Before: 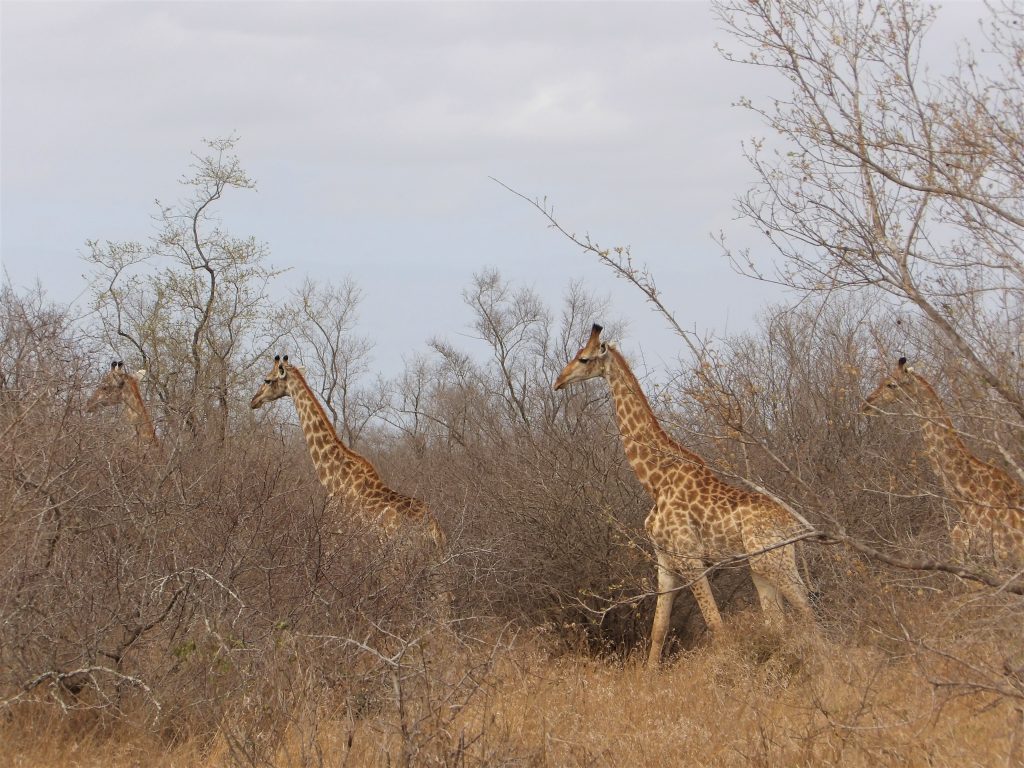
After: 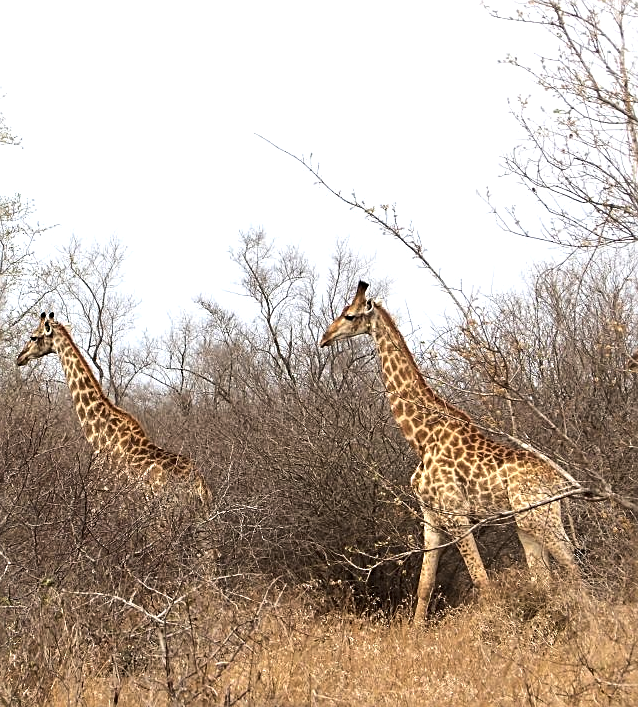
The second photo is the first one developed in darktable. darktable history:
sharpen: on, module defaults
crop and rotate: left 22.918%, top 5.629%, right 14.711%, bottom 2.247%
tone equalizer: -8 EV -1.08 EV, -7 EV -1.01 EV, -6 EV -0.867 EV, -5 EV -0.578 EV, -3 EV 0.578 EV, -2 EV 0.867 EV, -1 EV 1.01 EV, +0 EV 1.08 EV, edges refinement/feathering 500, mask exposure compensation -1.57 EV, preserve details no
